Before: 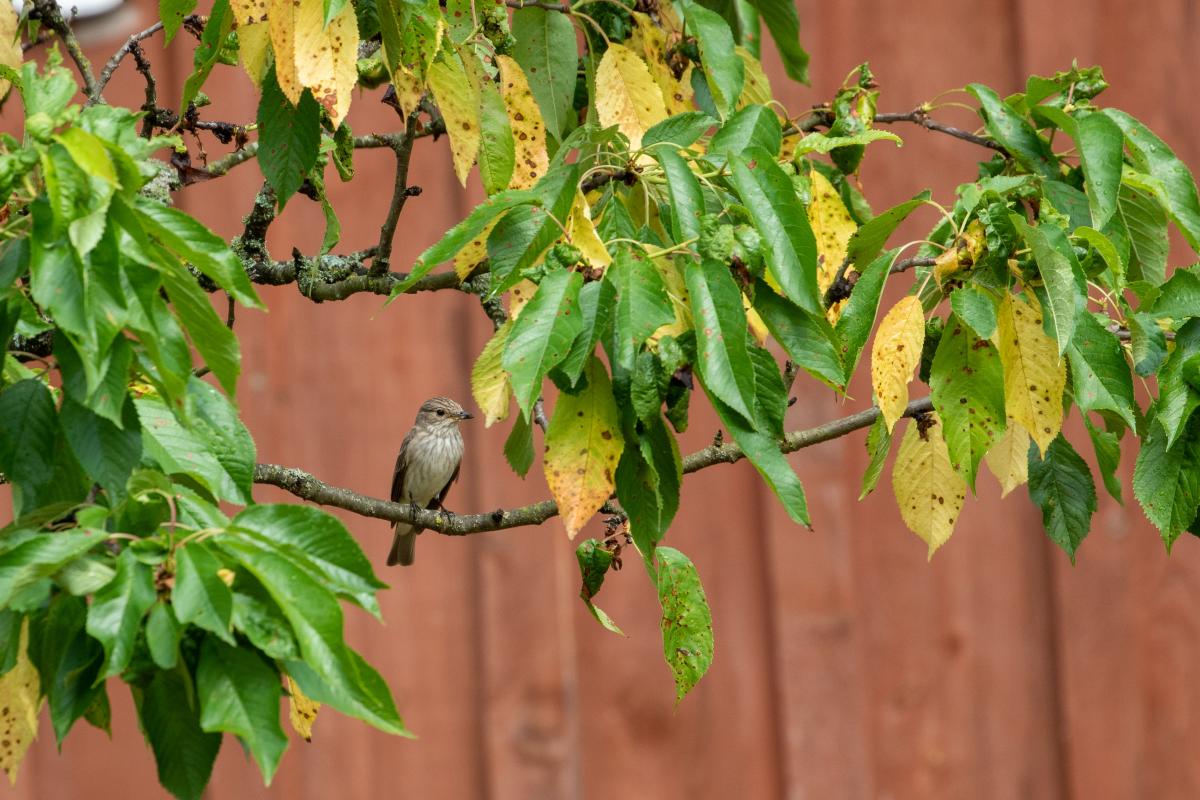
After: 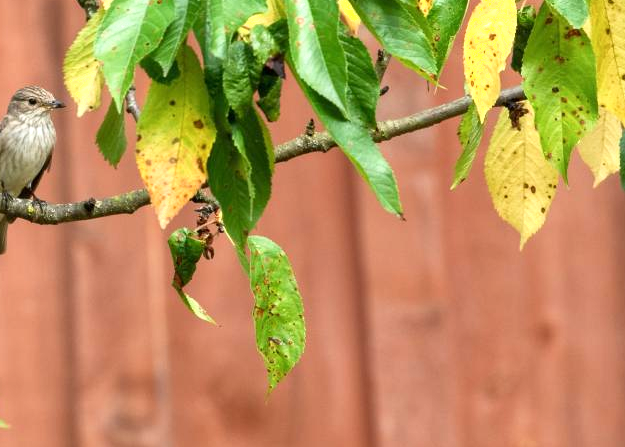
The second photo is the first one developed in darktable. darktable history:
crop: left 34.004%, top 38.894%, right 13.881%, bottom 5.141%
exposure: exposure 0.607 EV, compensate highlight preservation false
shadows and highlights: shadows -1.32, highlights 41.32, highlights color adjustment 56.76%
